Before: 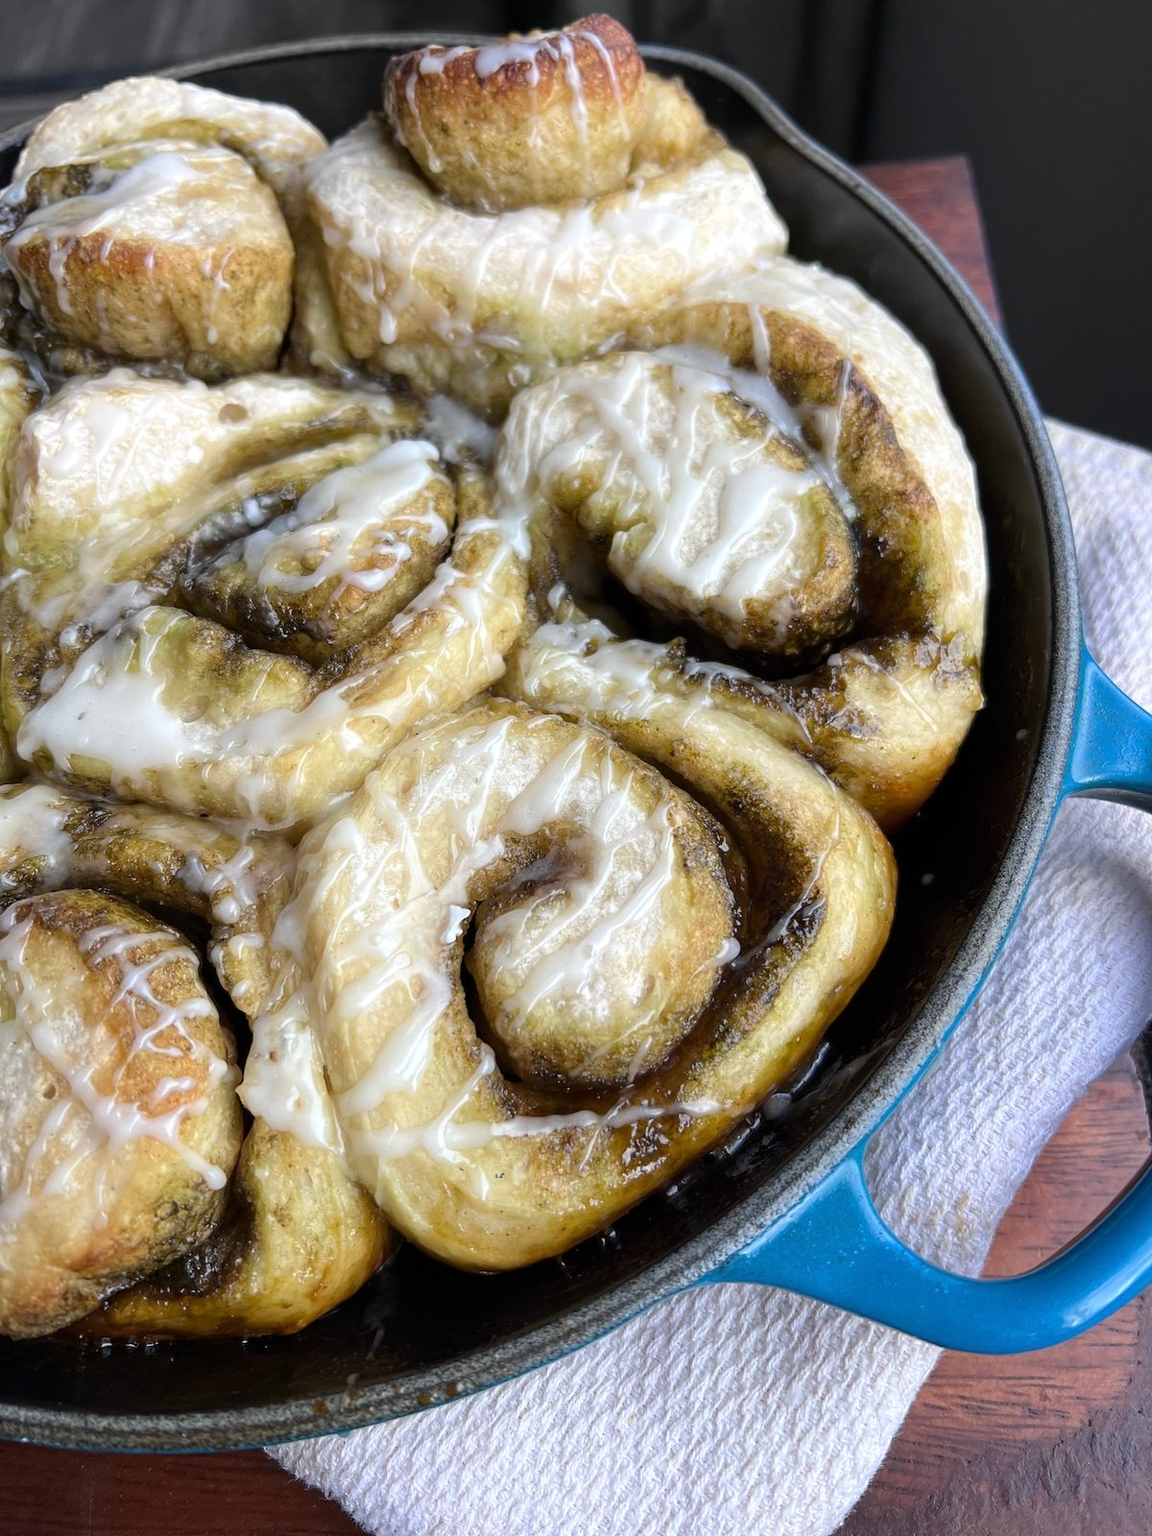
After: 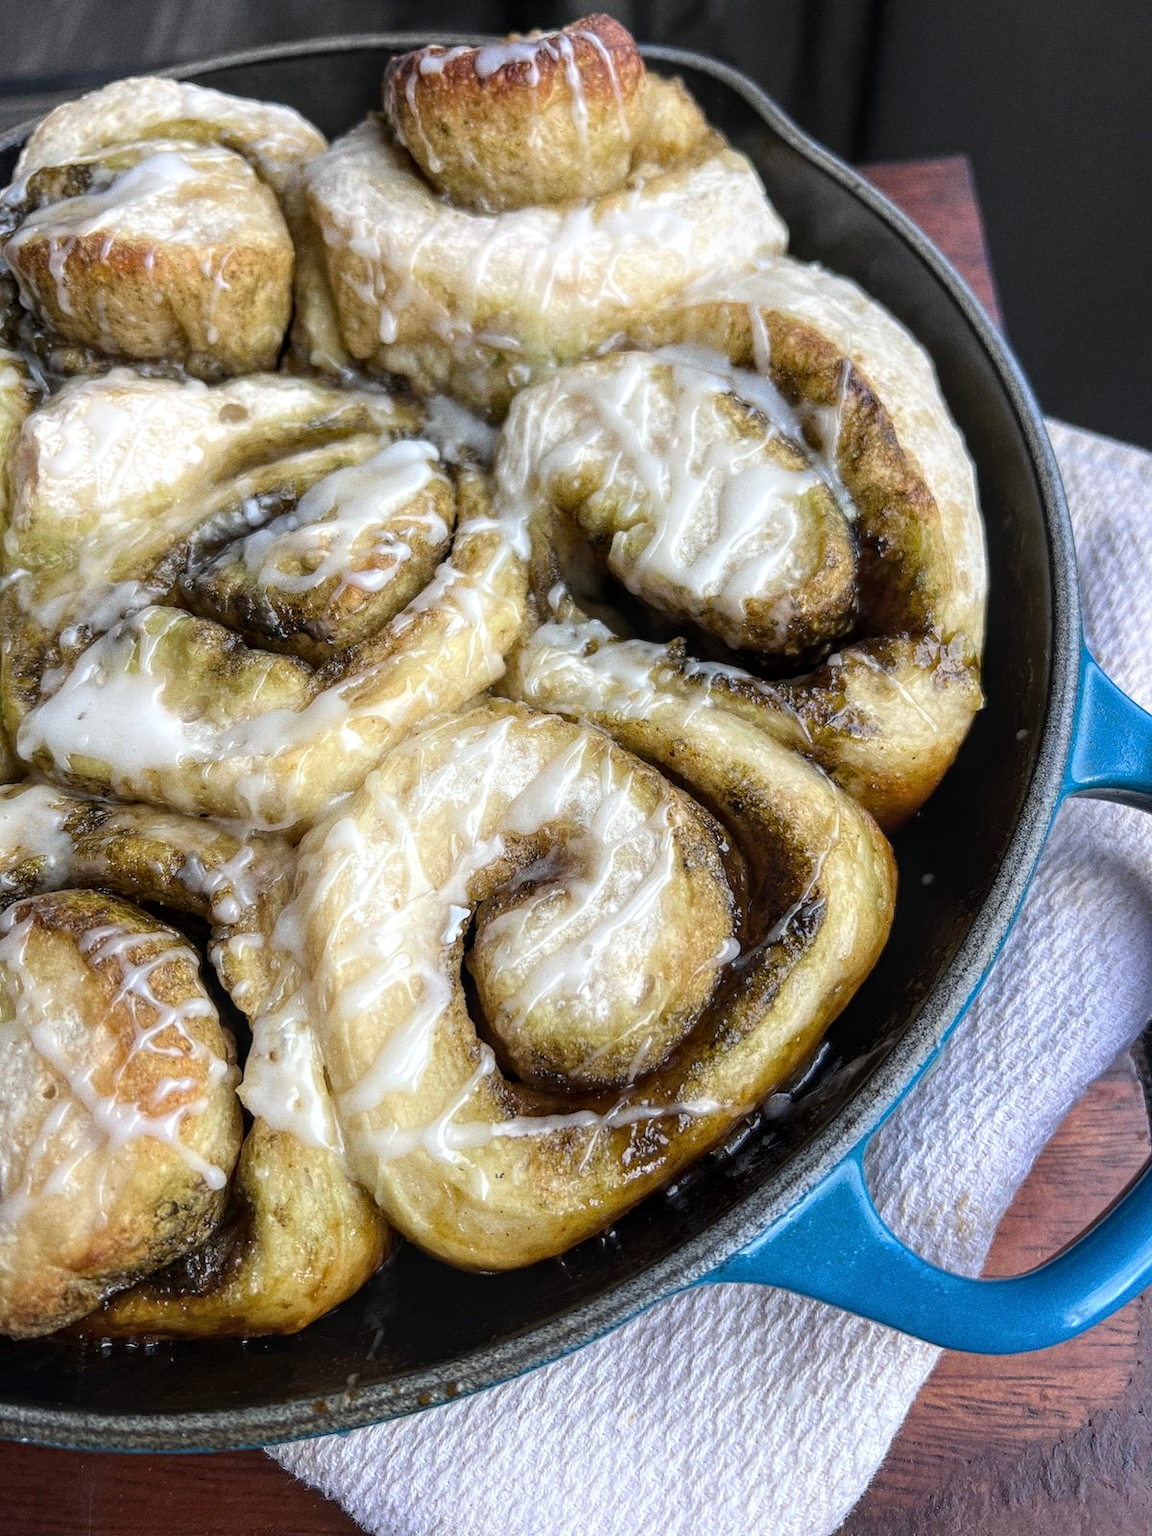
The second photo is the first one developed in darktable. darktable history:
local contrast: on, module defaults
shadows and highlights: shadows -24.28, highlights 49.77, soften with gaussian
grain: on, module defaults
